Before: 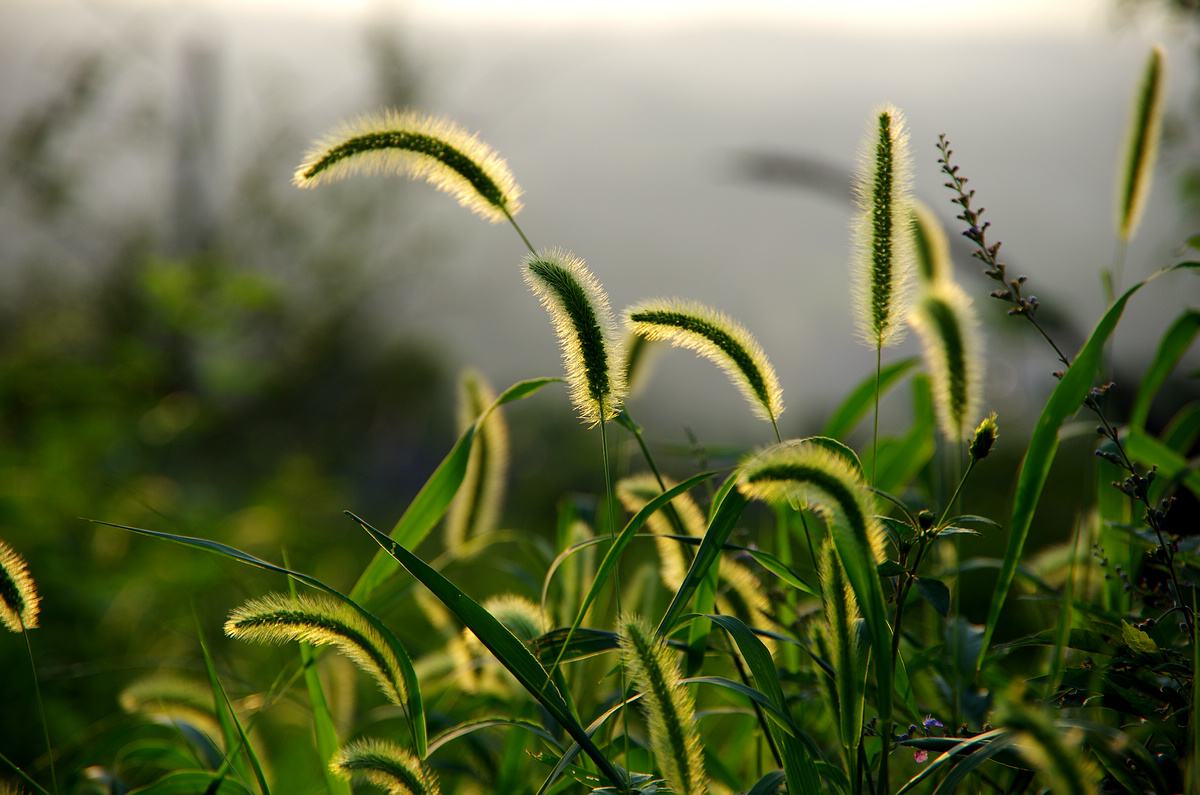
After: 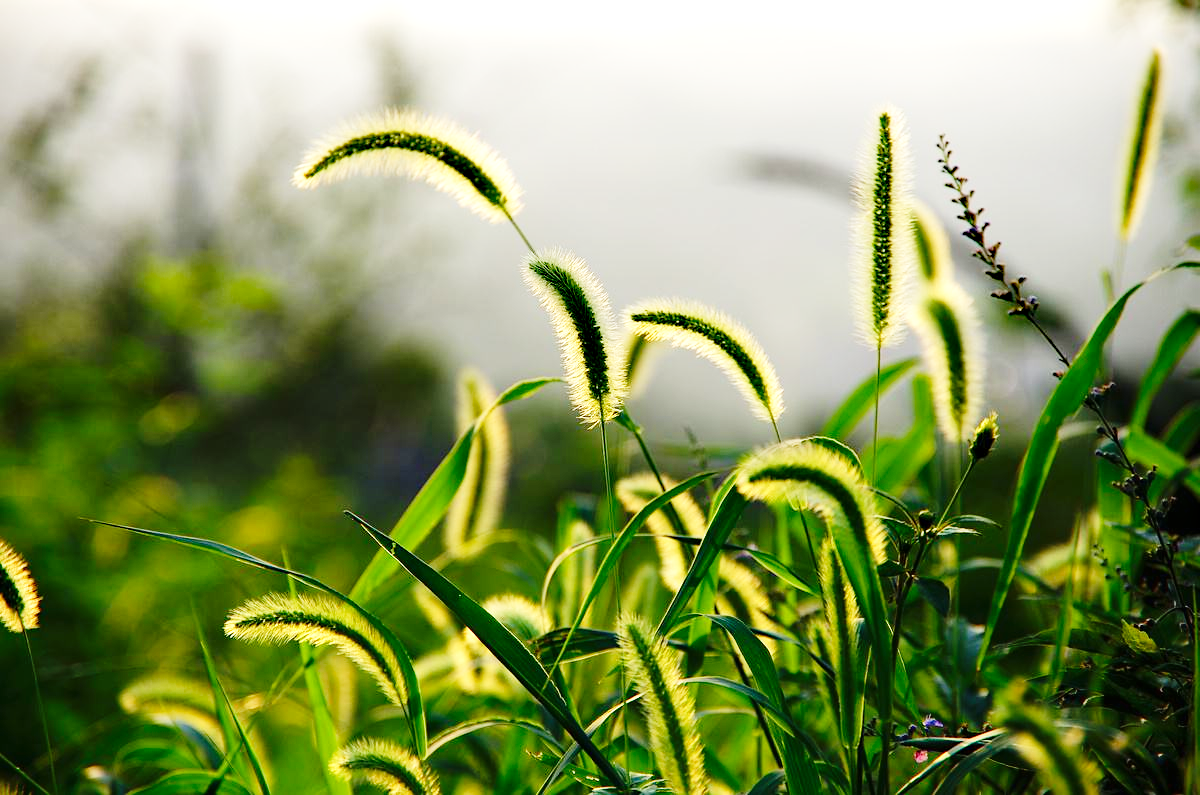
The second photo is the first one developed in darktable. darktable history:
base curve: curves: ch0 [(0, 0) (0.028, 0.03) (0.121, 0.232) (0.46, 0.748) (0.859, 0.968) (1, 1)], fusion 1, preserve colors none
